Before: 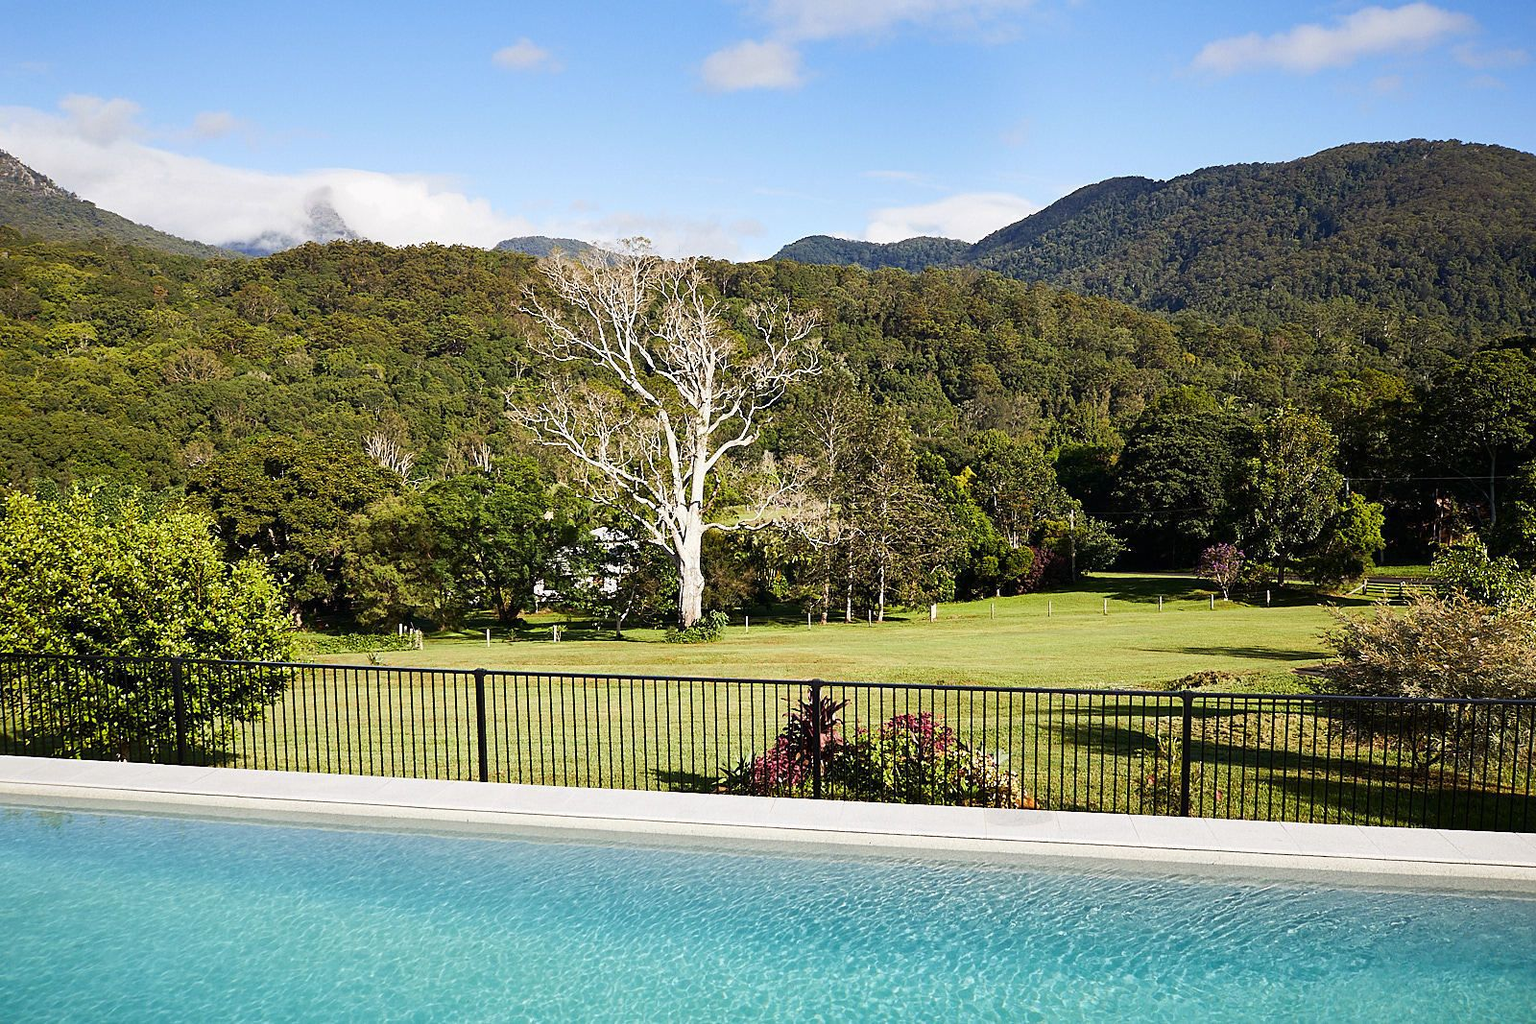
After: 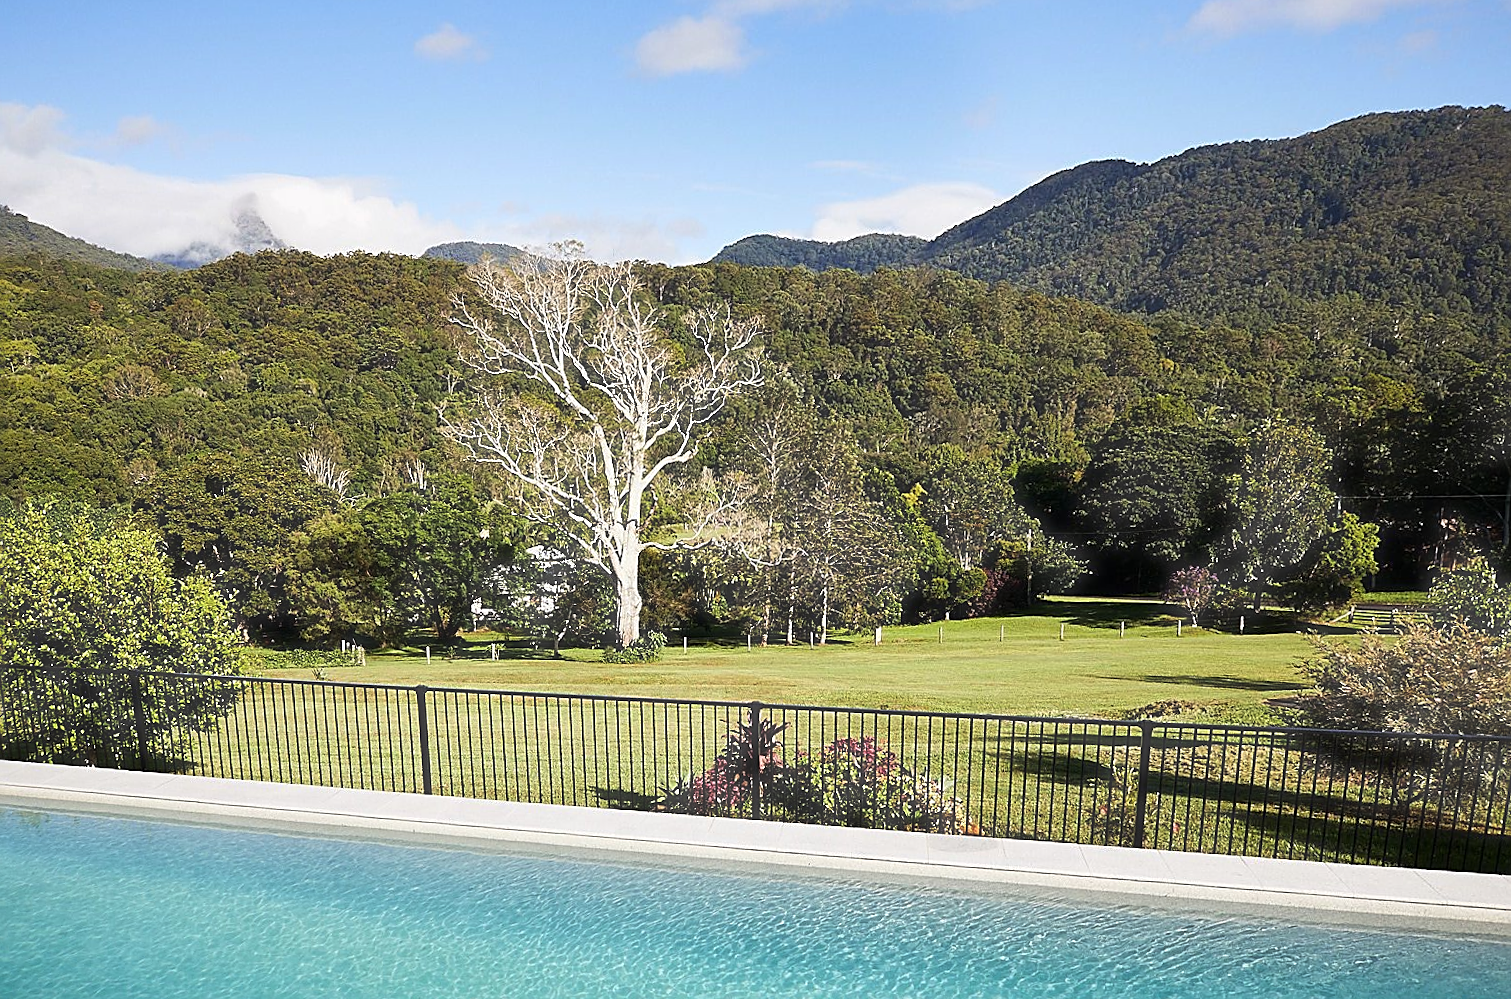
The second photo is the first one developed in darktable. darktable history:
sharpen: on, module defaults
rotate and perspective: rotation 0.062°, lens shift (vertical) 0.115, lens shift (horizontal) -0.133, crop left 0.047, crop right 0.94, crop top 0.061, crop bottom 0.94
haze removal: strength -0.1, adaptive false
